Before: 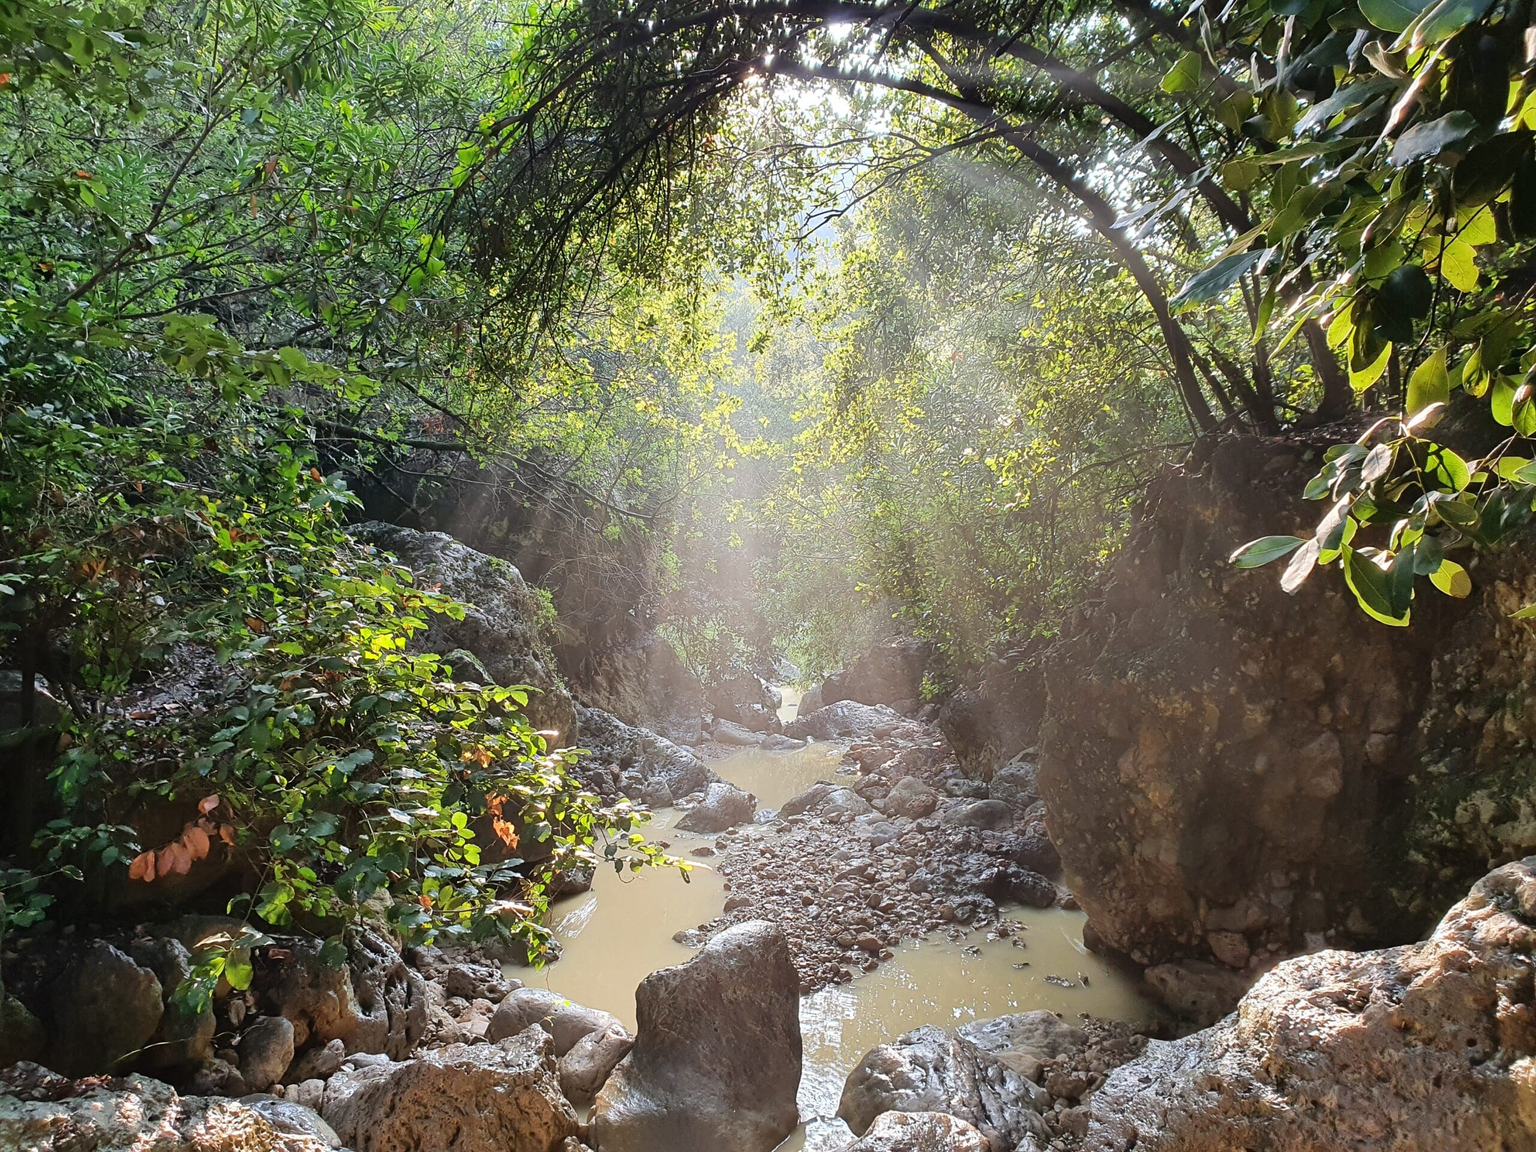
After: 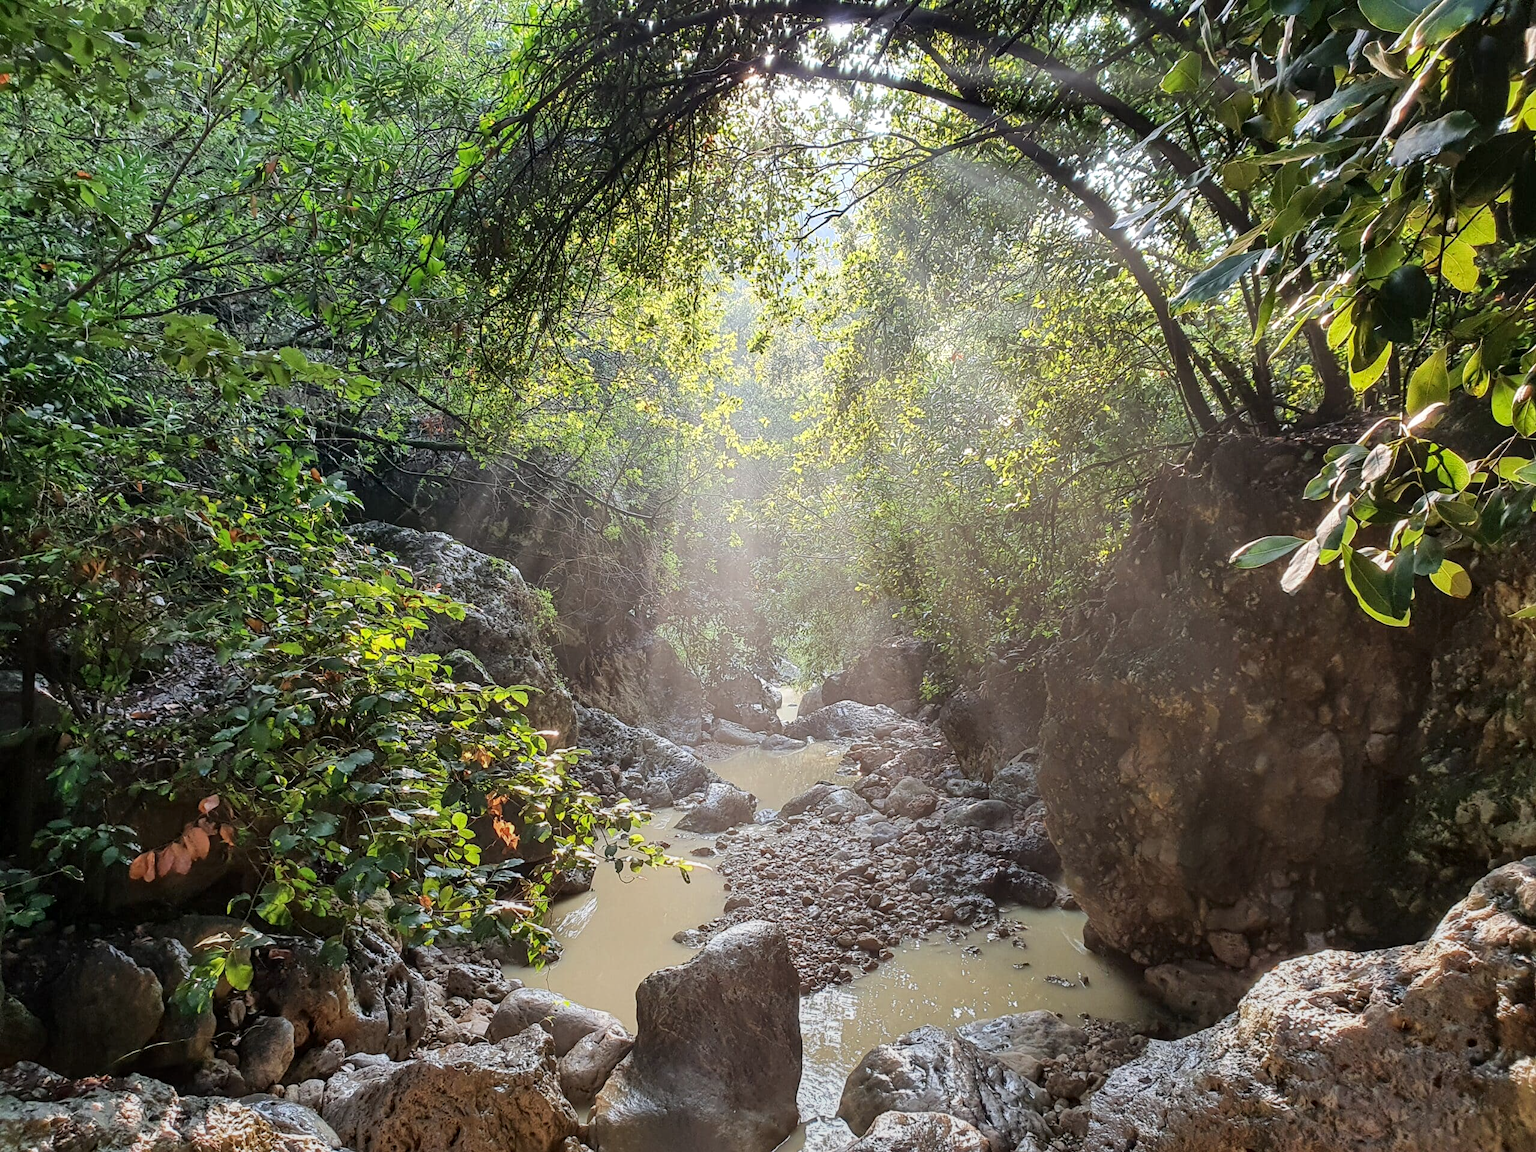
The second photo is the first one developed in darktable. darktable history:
local contrast: on, module defaults
graduated density: rotation -180°, offset 27.42
